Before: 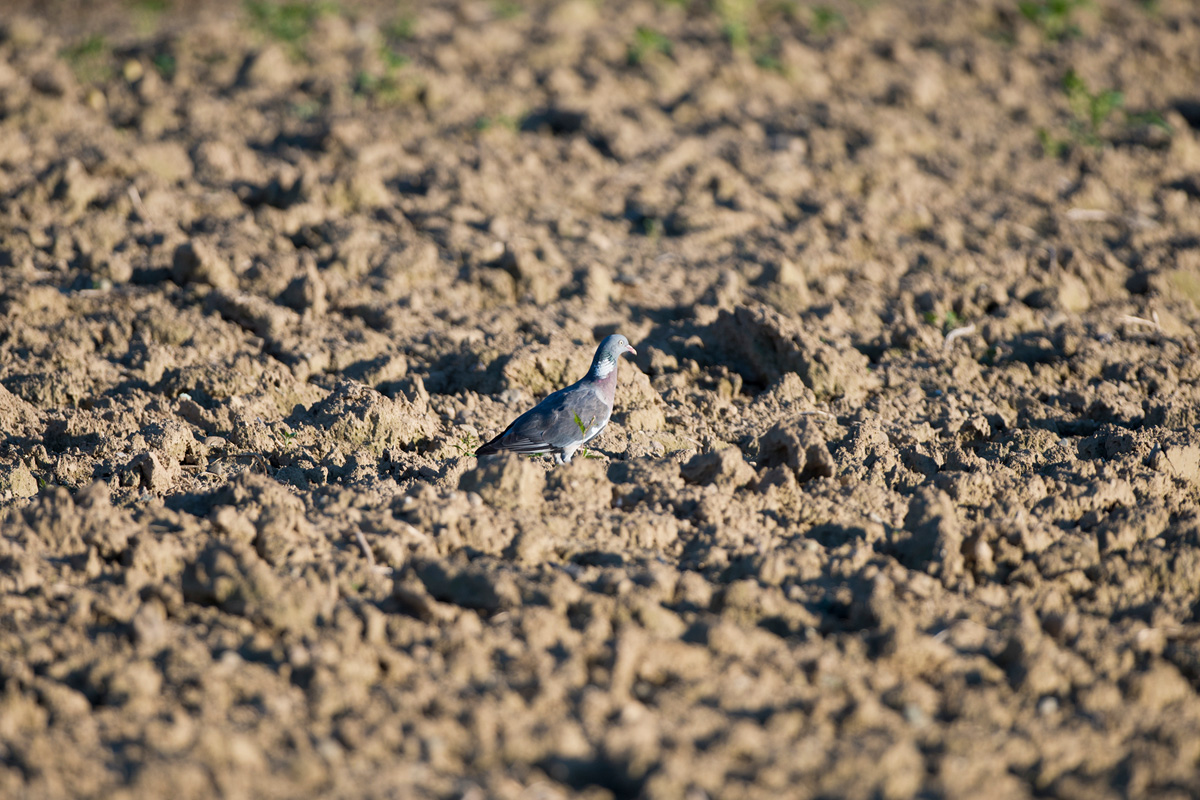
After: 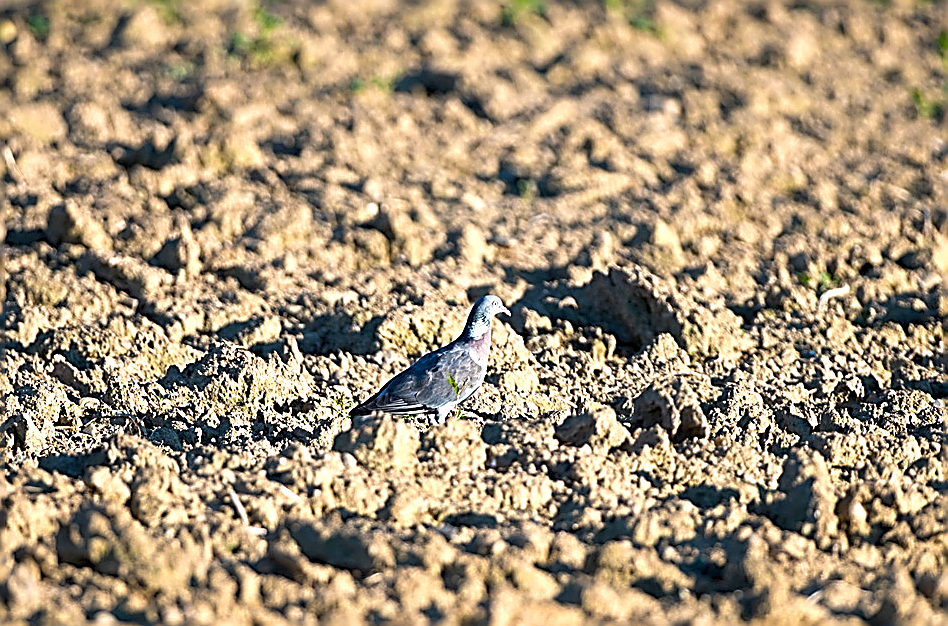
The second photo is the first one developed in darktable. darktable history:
crop and rotate: left 10.517%, top 5.055%, right 10.468%, bottom 16.673%
color balance rgb: shadows lift › chroma 0.806%, shadows lift › hue 115.17°, perceptual saturation grading › global saturation 17.534%, perceptual brilliance grading › global brilliance 20.127%
sharpen: amount 1.984
